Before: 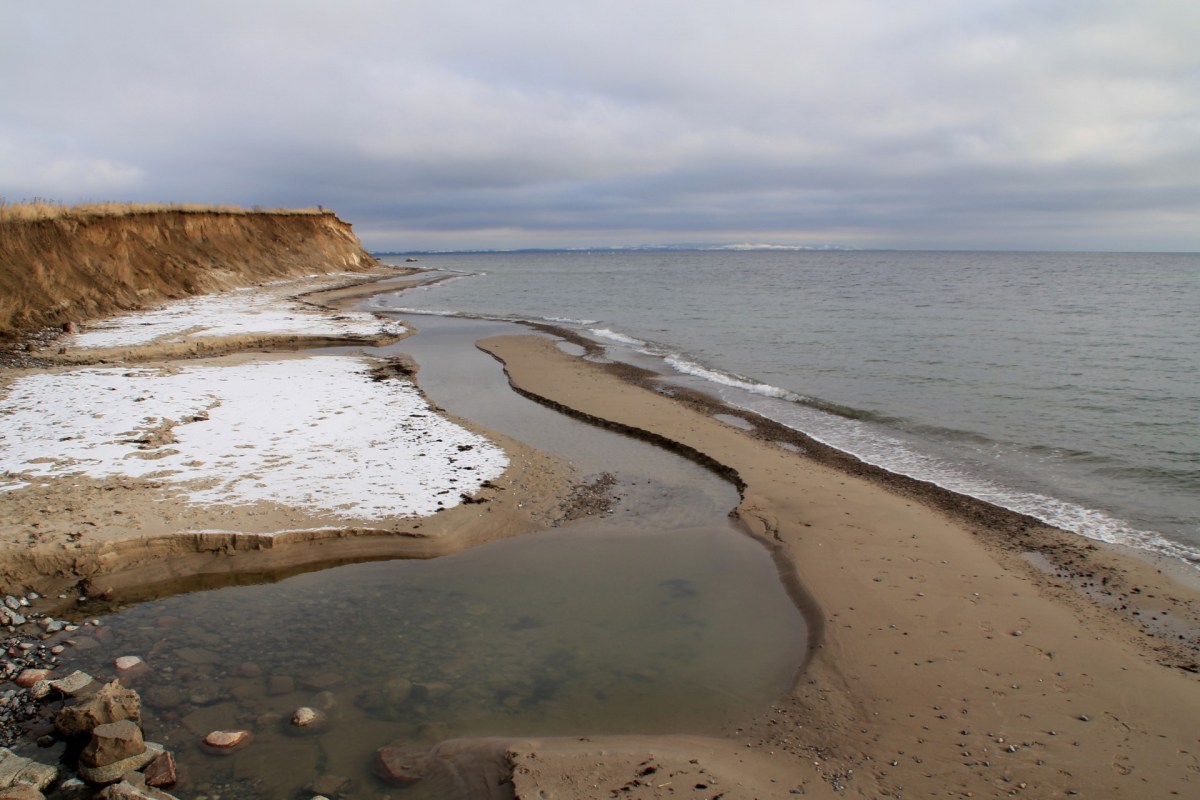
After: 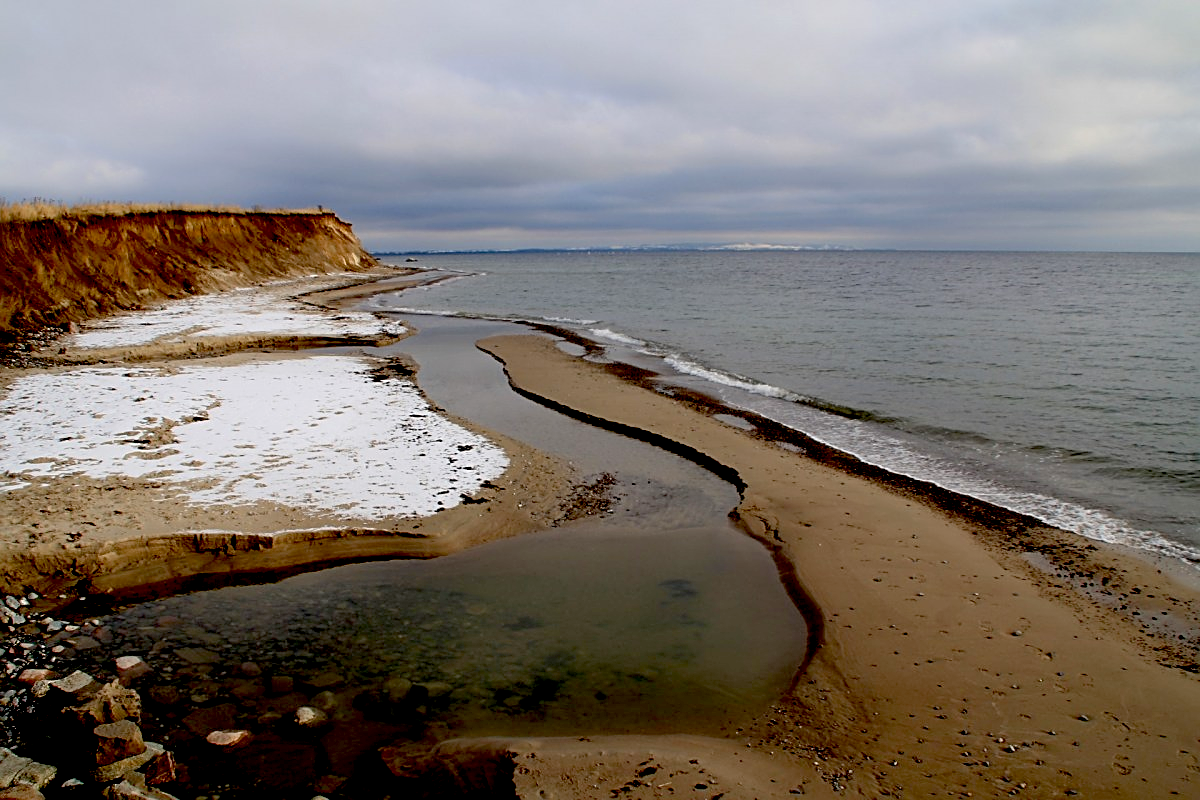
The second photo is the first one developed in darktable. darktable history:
exposure: black level correction 0.056, exposure -0.039 EV, compensate highlight preservation false
sharpen: on, module defaults
